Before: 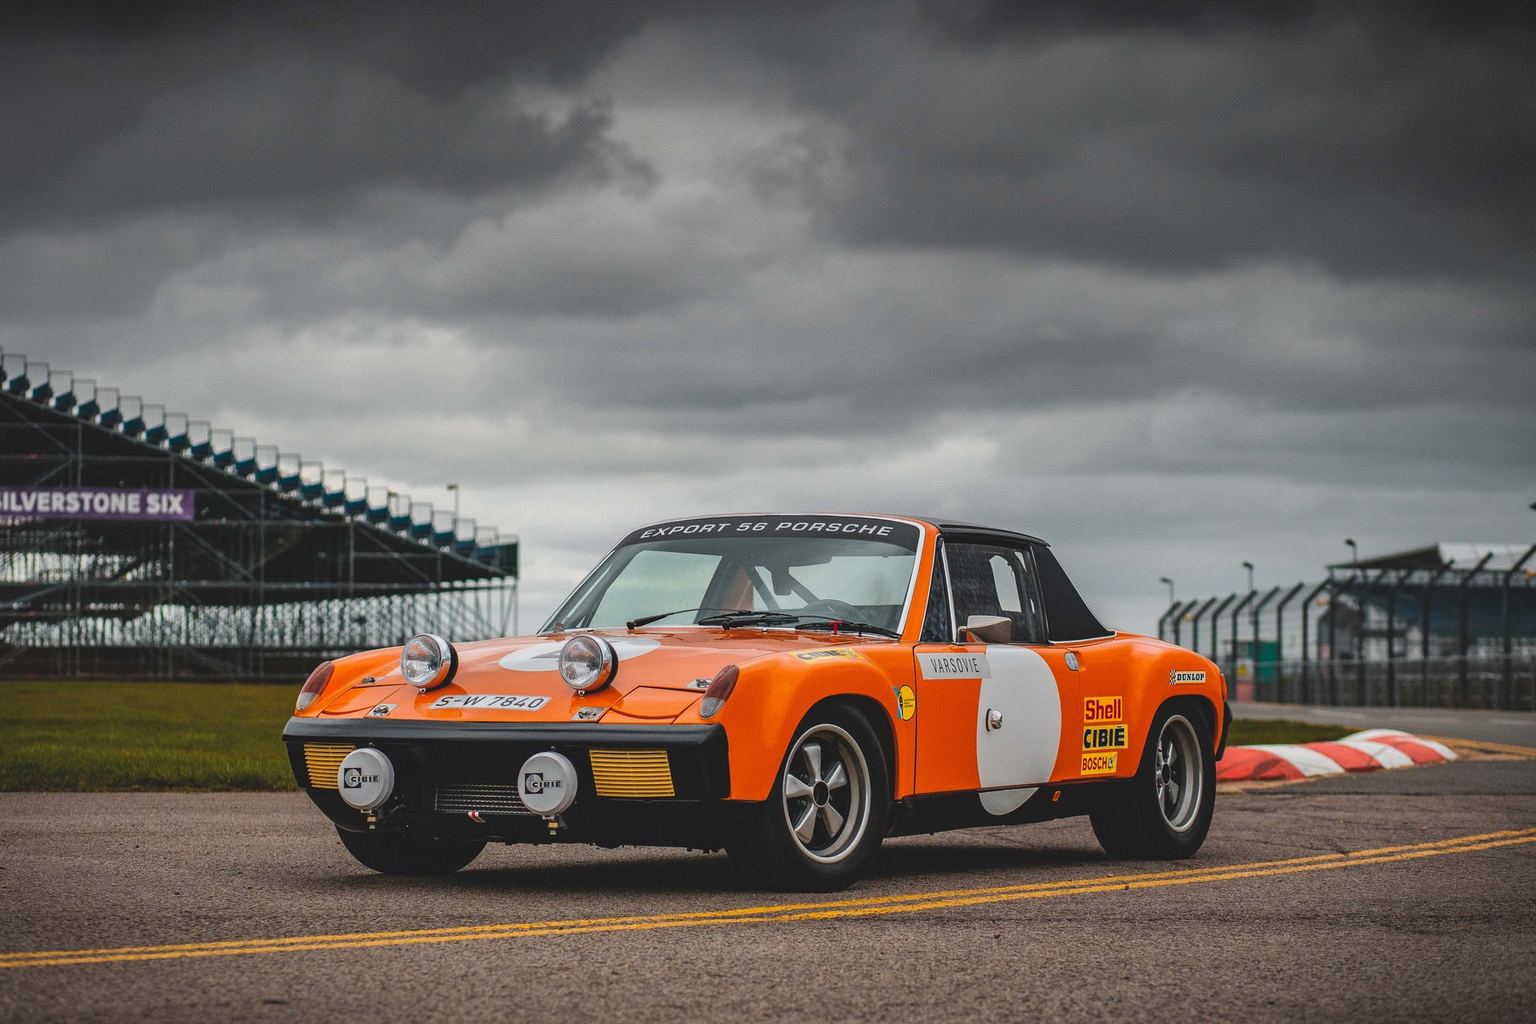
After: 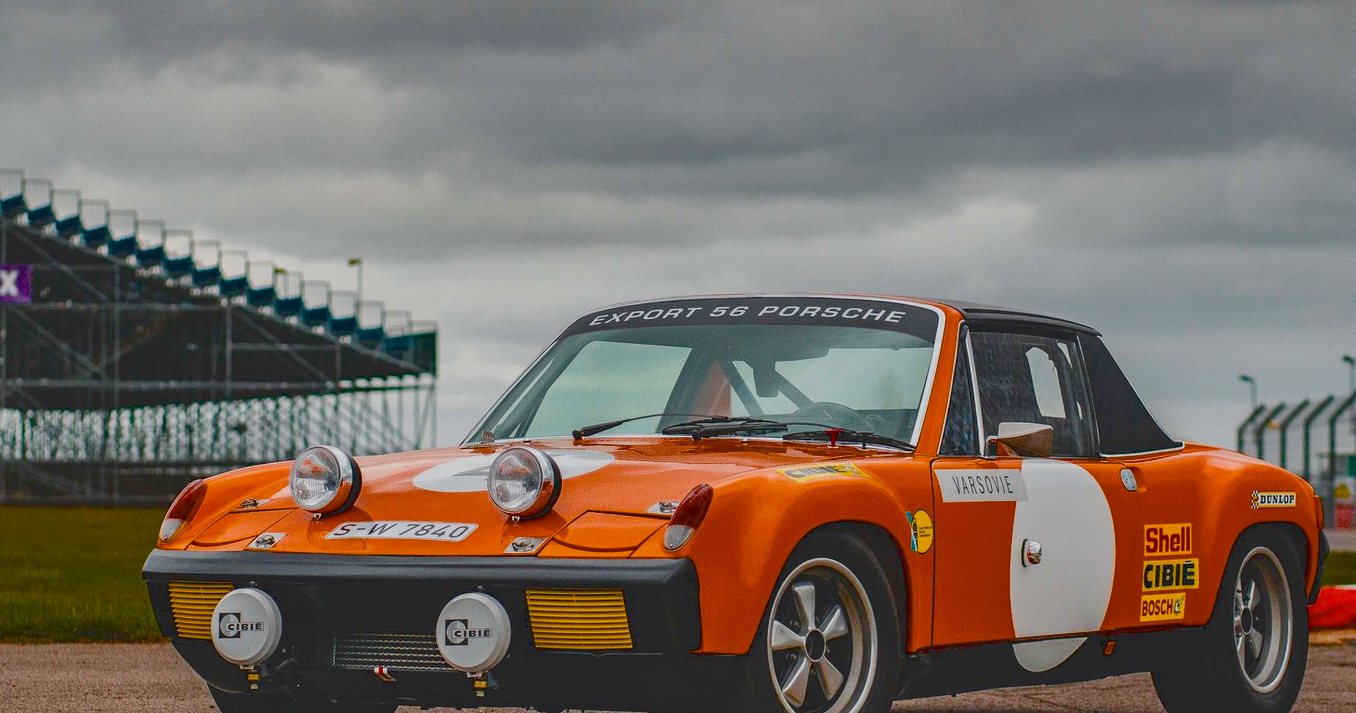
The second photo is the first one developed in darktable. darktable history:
color balance rgb: linear chroma grading › global chroma 15.283%, perceptual saturation grading › global saturation -0.071%, perceptual saturation grading › mid-tones 6.312%, perceptual saturation grading › shadows 71.606%, global vibrance -8.11%, contrast -12.829%, saturation formula JzAzBz (2021)
crop: left 11.026%, top 27.171%, right 18.314%, bottom 17.085%
shadows and highlights: shadows 21.03, highlights -82.07, soften with gaussian
